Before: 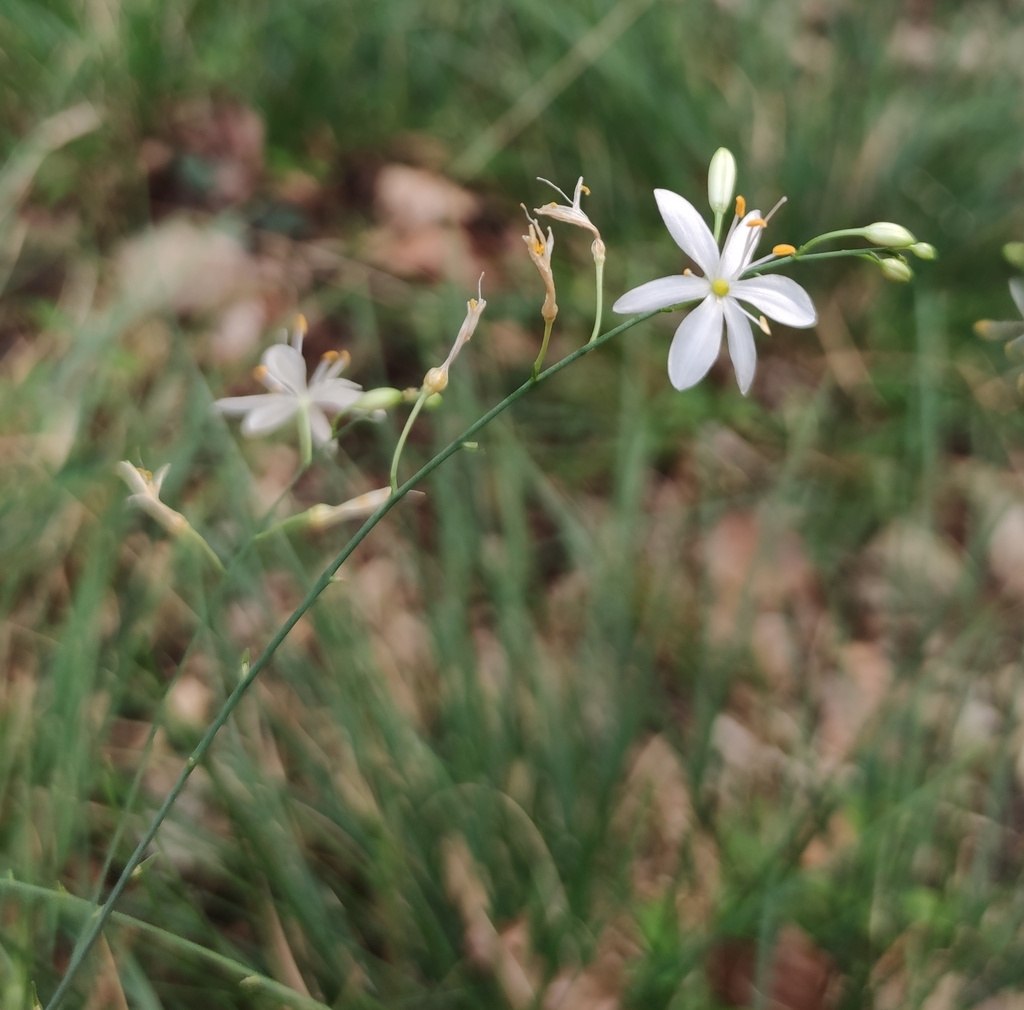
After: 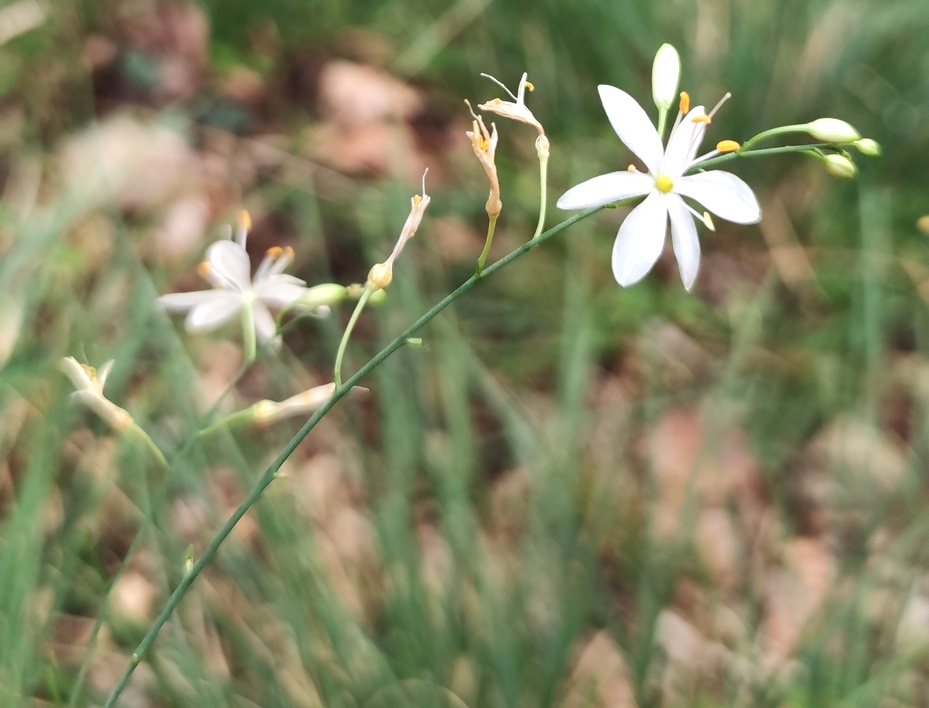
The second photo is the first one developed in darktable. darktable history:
crop: left 5.533%, top 10.376%, right 3.731%, bottom 19.473%
color calibration: illuminant same as pipeline (D50), adaptation XYZ, x 0.346, y 0.358, temperature 5012.27 K
exposure: black level correction 0, exposure 0.678 EV, compensate highlight preservation false
